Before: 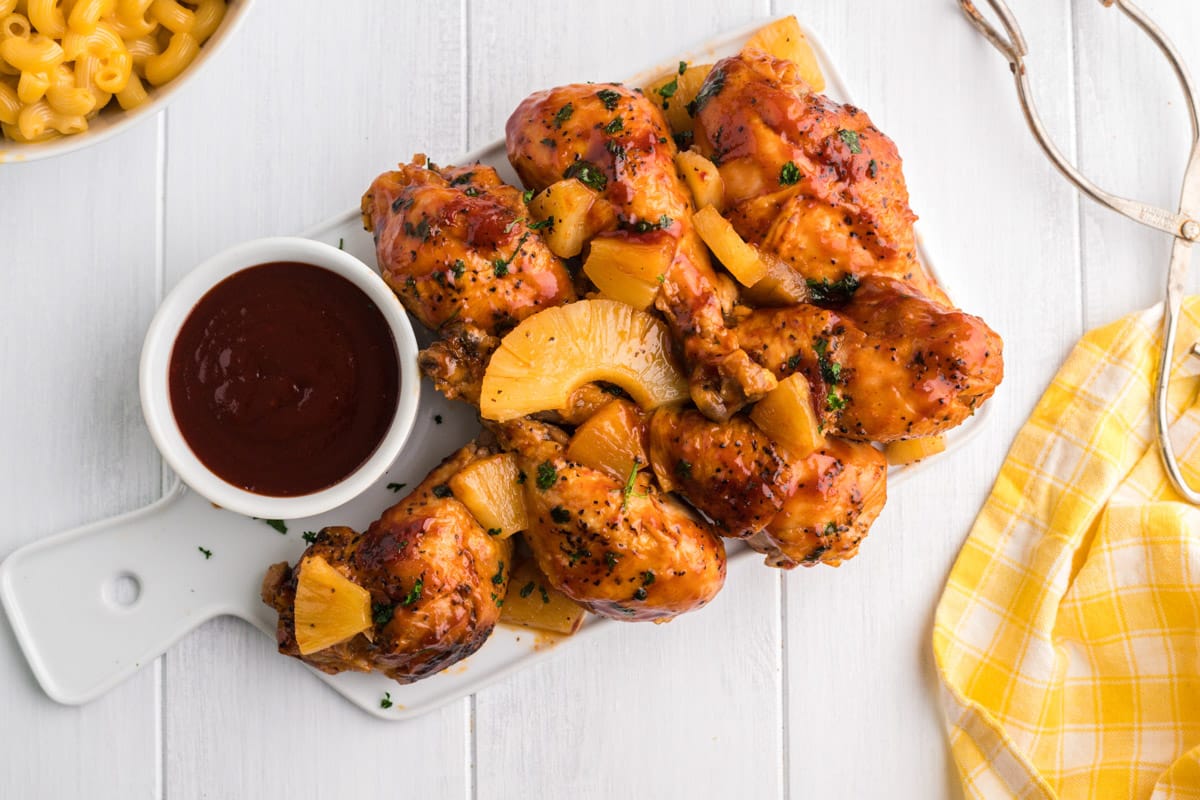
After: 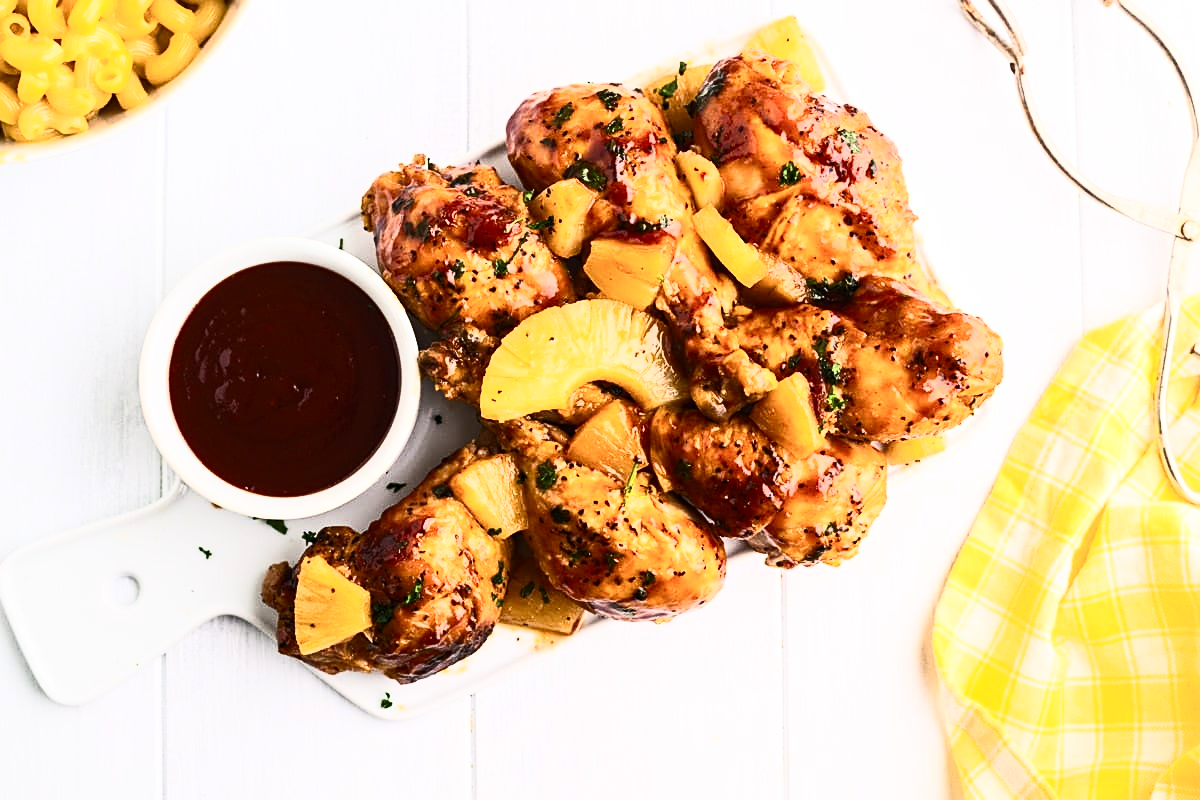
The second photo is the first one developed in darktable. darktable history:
contrast brightness saturation: contrast 0.608, brightness 0.328, saturation 0.141
sharpen: amount 0.491
exposure: black level correction 0, exposure 0 EV, compensate highlight preservation false
